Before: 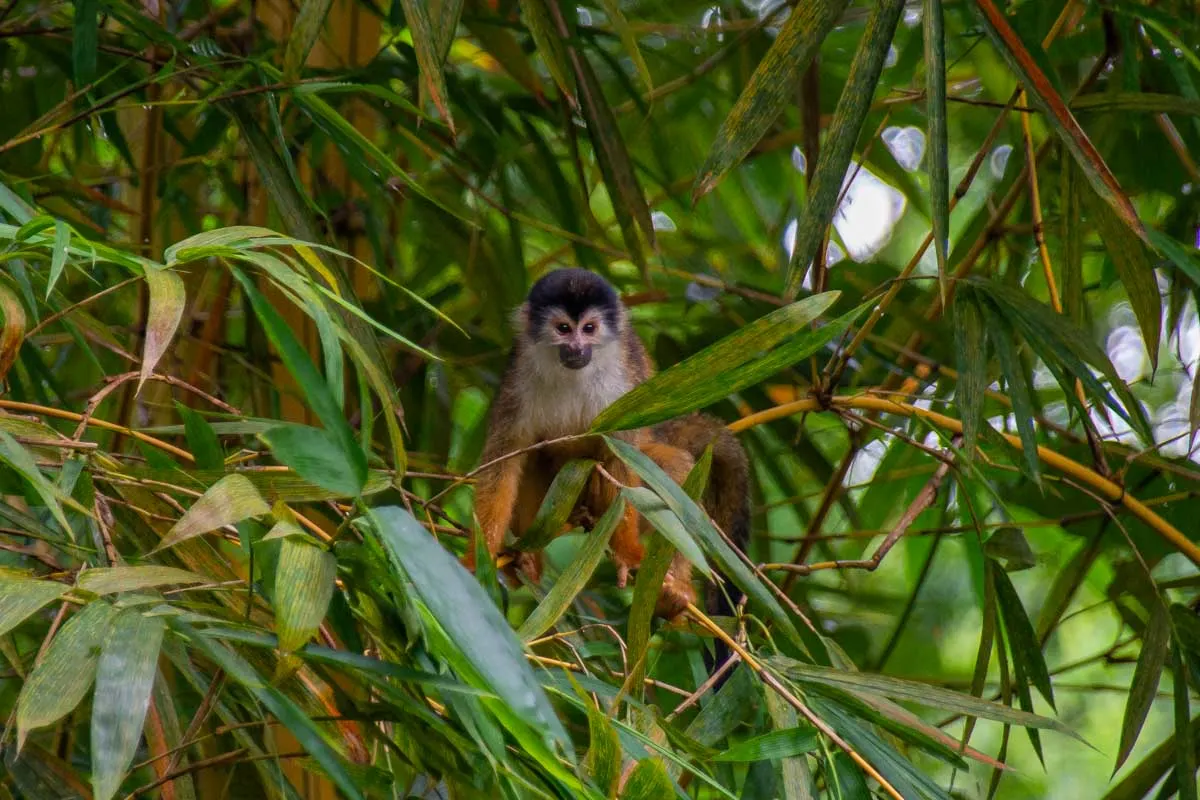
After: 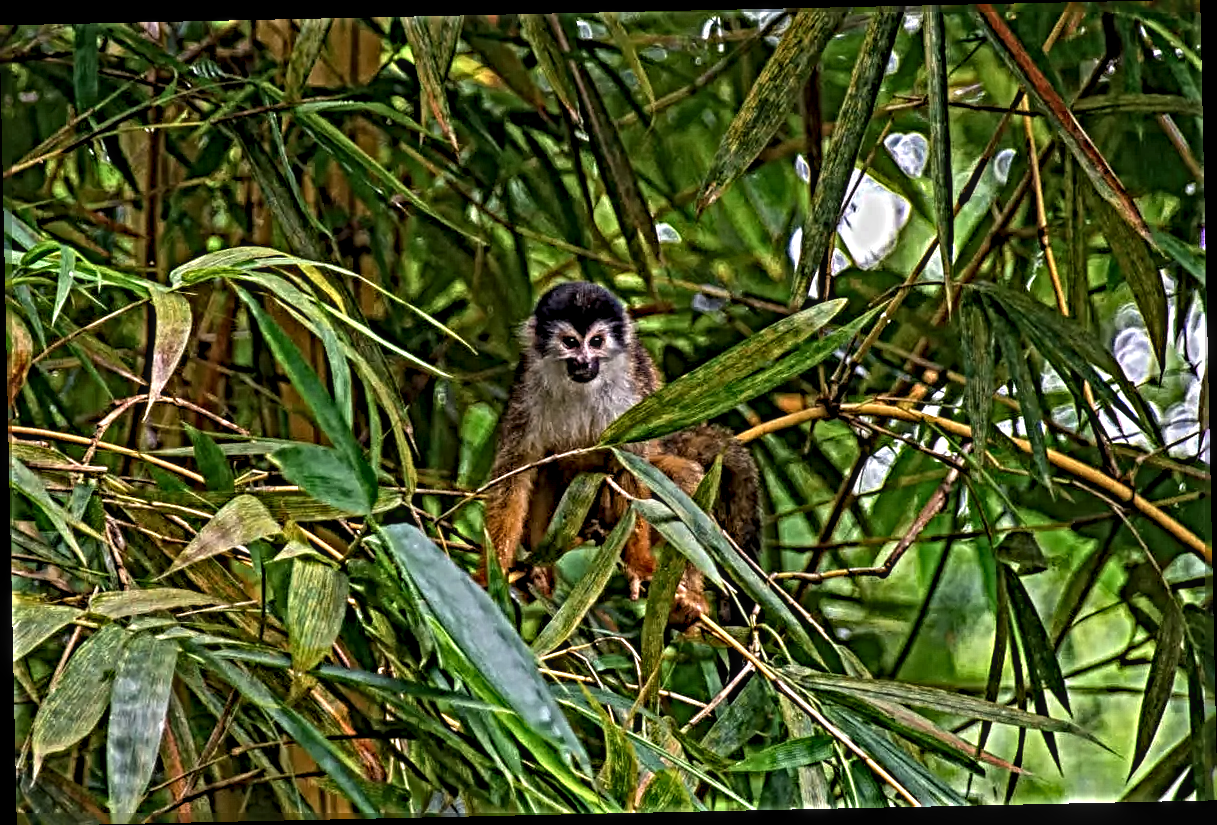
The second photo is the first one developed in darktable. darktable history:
rotate and perspective: rotation -1.24°, automatic cropping off
levels: mode automatic, black 0.023%, white 99.97%, levels [0.062, 0.494, 0.925]
sharpen: radius 6.3, amount 1.8, threshold 0
local contrast: on, module defaults
